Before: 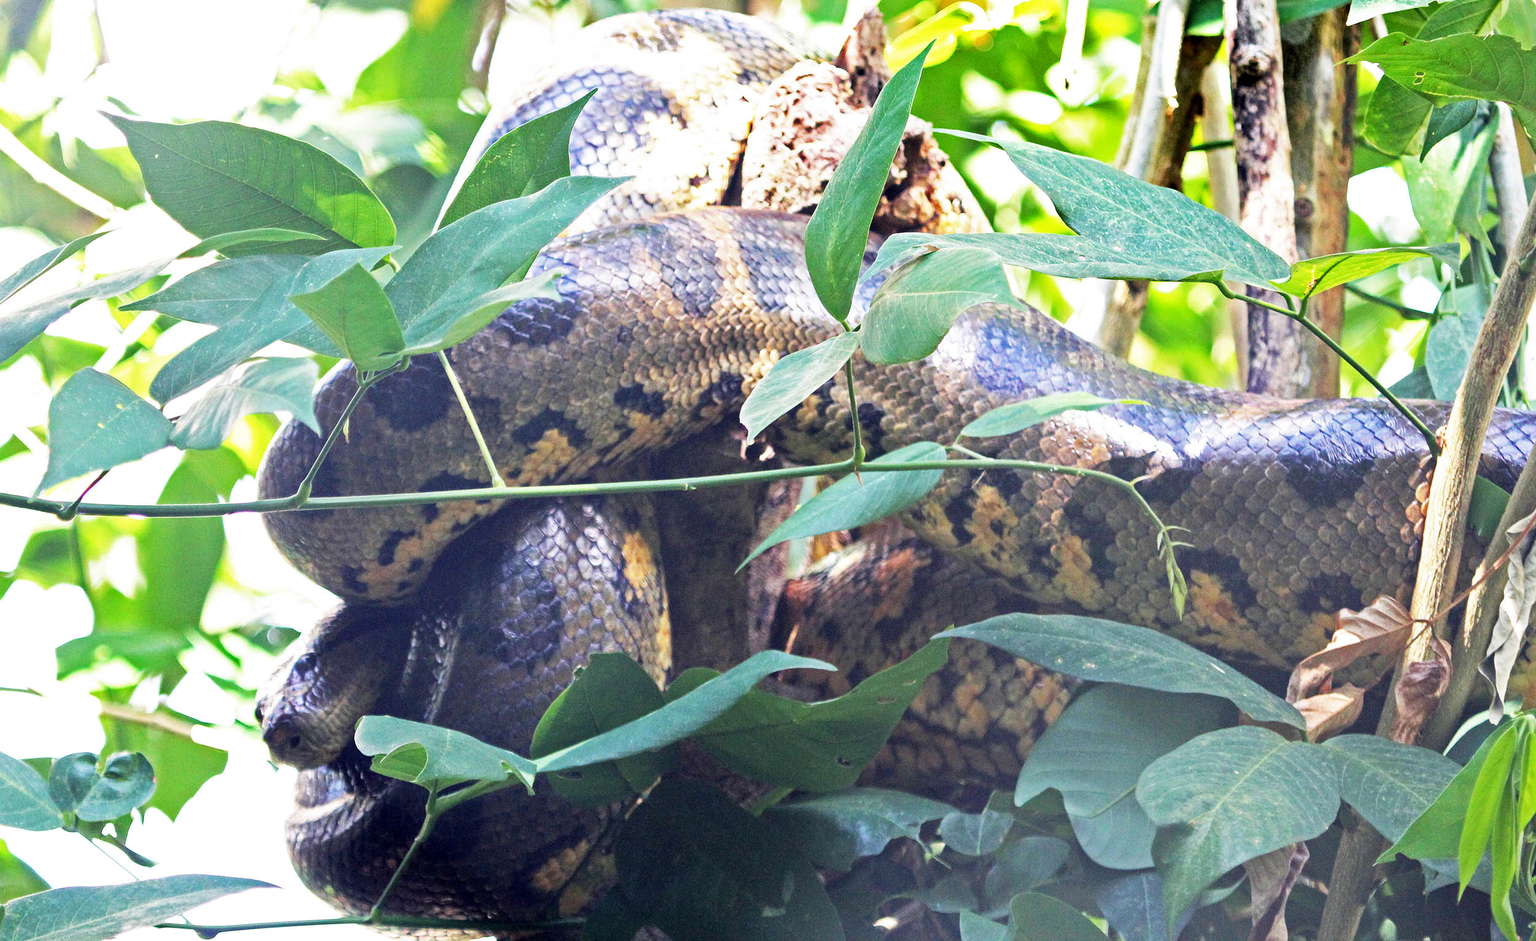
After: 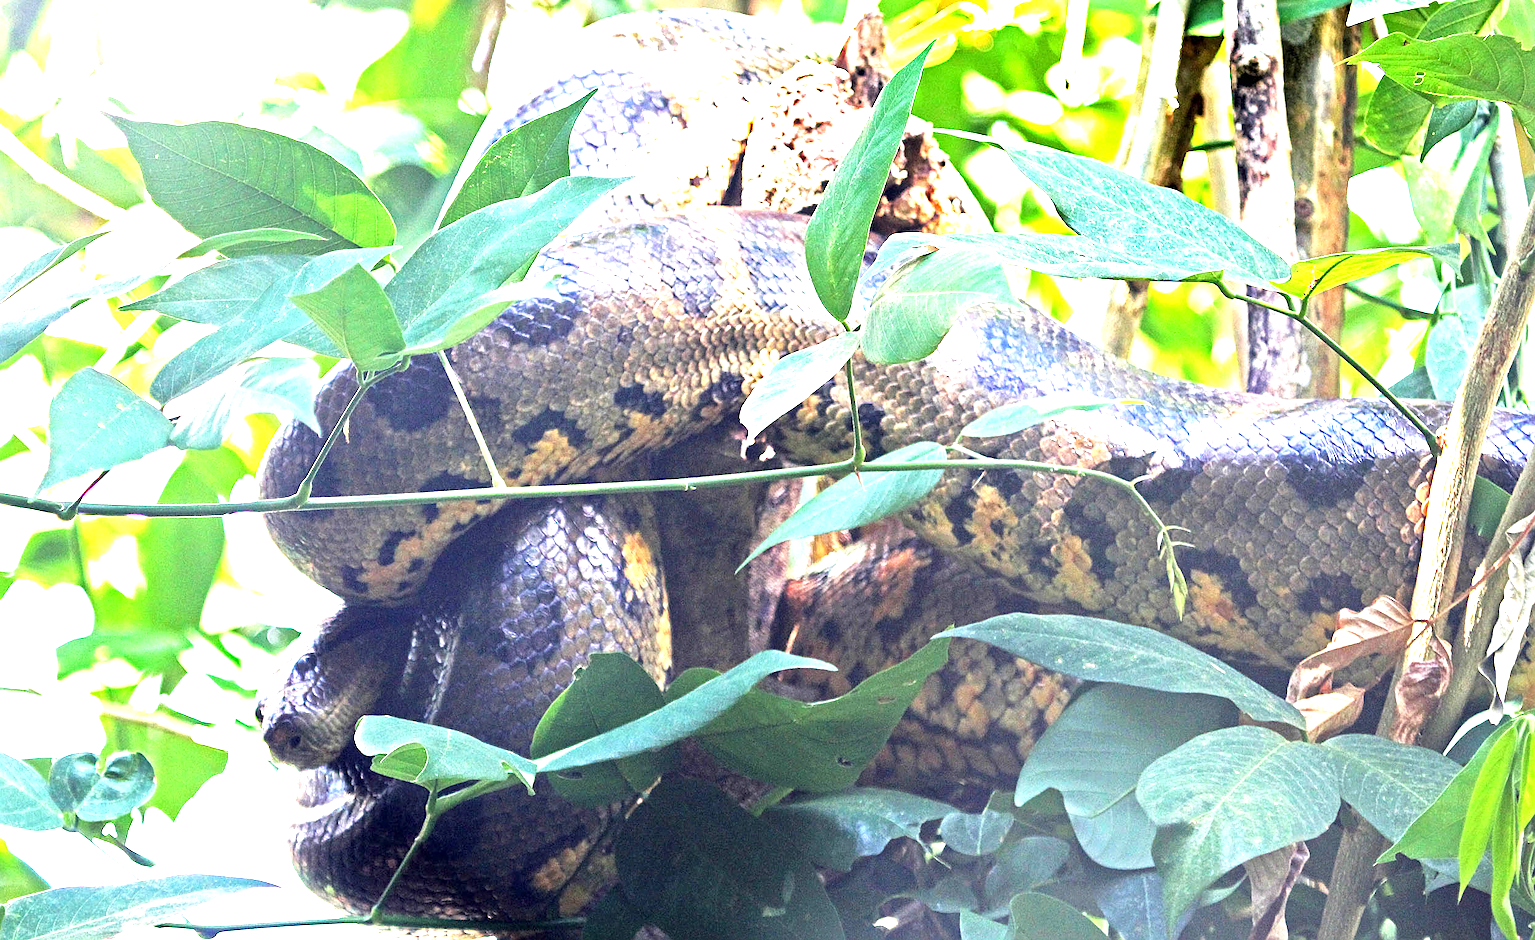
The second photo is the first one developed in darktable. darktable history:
exposure: exposure 0.921 EV, compensate highlight preservation false
sharpen: on, module defaults
